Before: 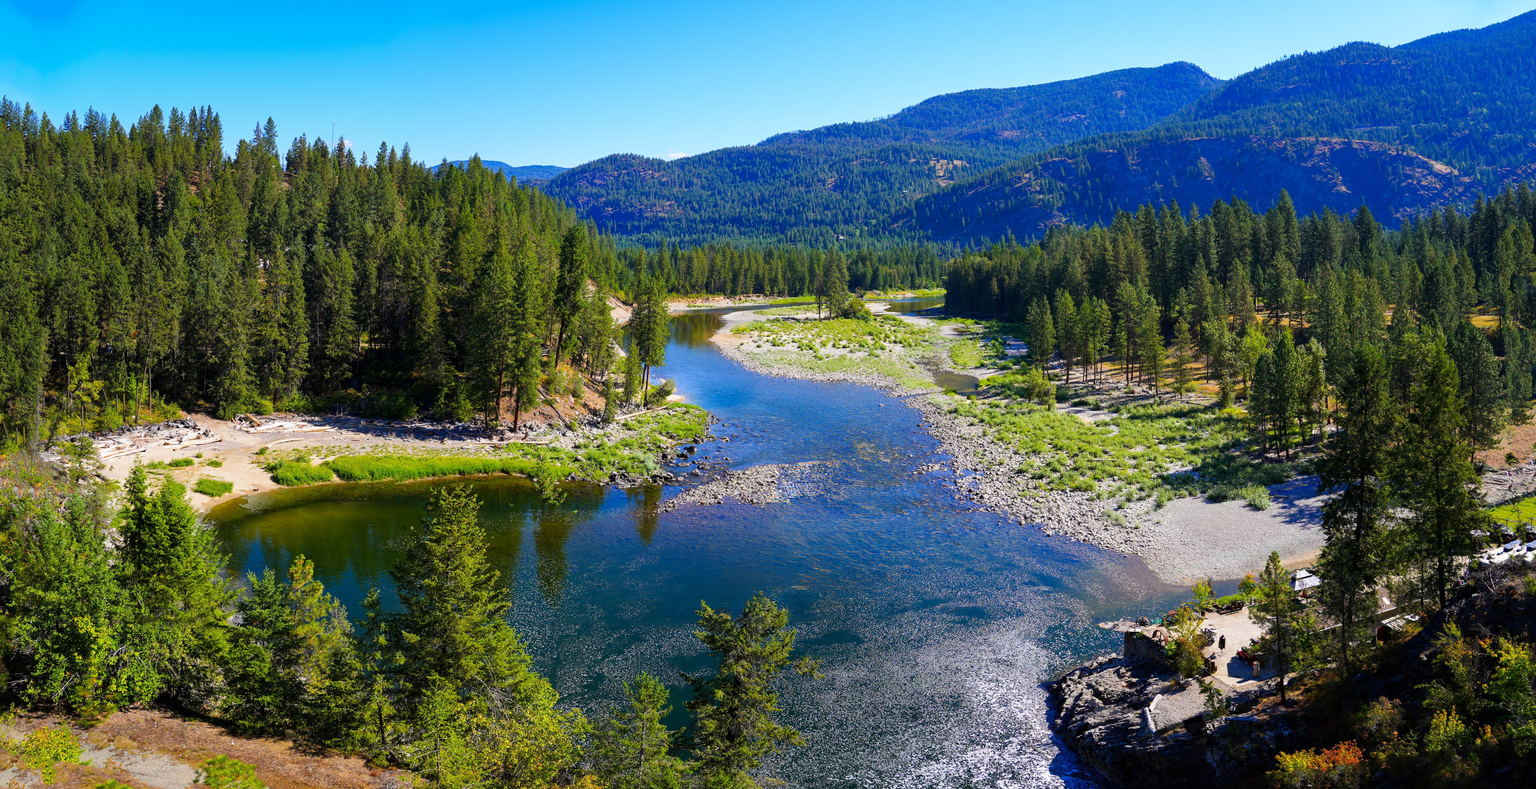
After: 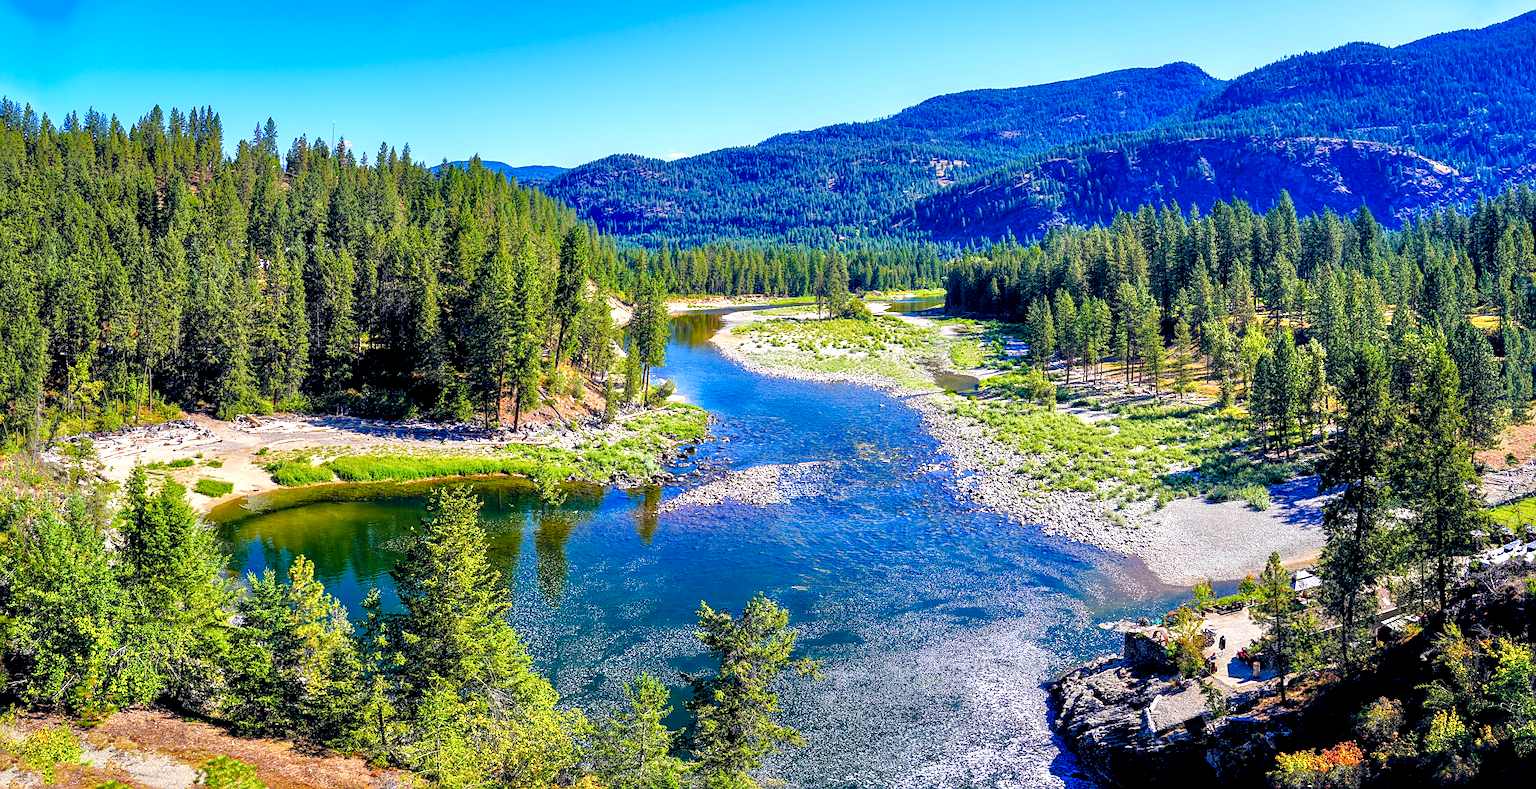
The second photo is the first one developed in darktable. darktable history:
sharpen: on, module defaults
color balance rgb: global offset › chroma 0.251%, global offset › hue 258.2°, perceptual saturation grading › global saturation 20%, perceptual saturation grading › highlights -25.74%, perceptual saturation grading › shadows 49.676%, global vibrance 20%
tone equalizer: -7 EV 0.145 EV, -6 EV 0.623 EV, -5 EV 1.19 EV, -4 EV 1.35 EV, -3 EV 1.16 EV, -2 EV 0.6 EV, -1 EV 0.165 EV, mask exposure compensation -0.486 EV
local contrast: detail 160%
